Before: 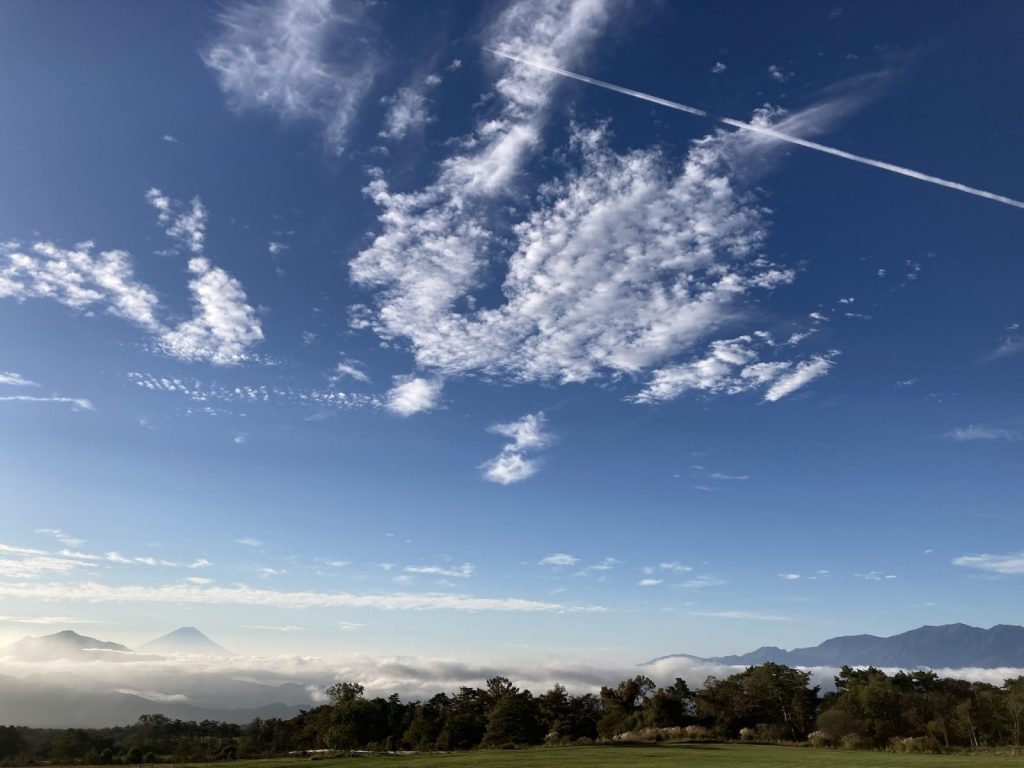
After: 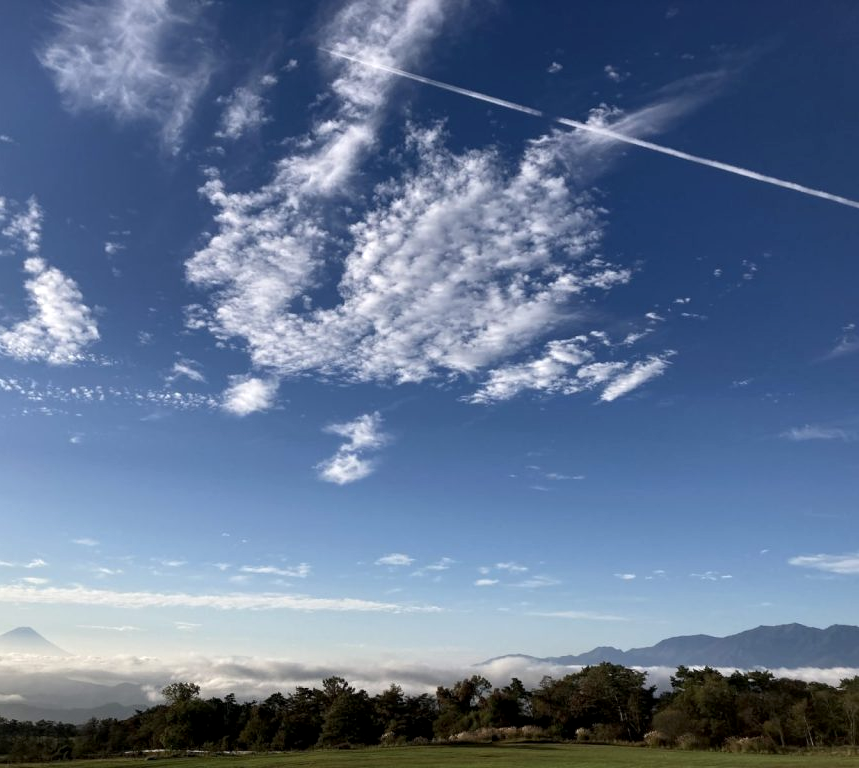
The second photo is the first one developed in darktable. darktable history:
local contrast: highlights 107%, shadows 101%, detail 119%, midtone range 0.2
crop: left 16.07%
color correction: highlights b* -0.049
